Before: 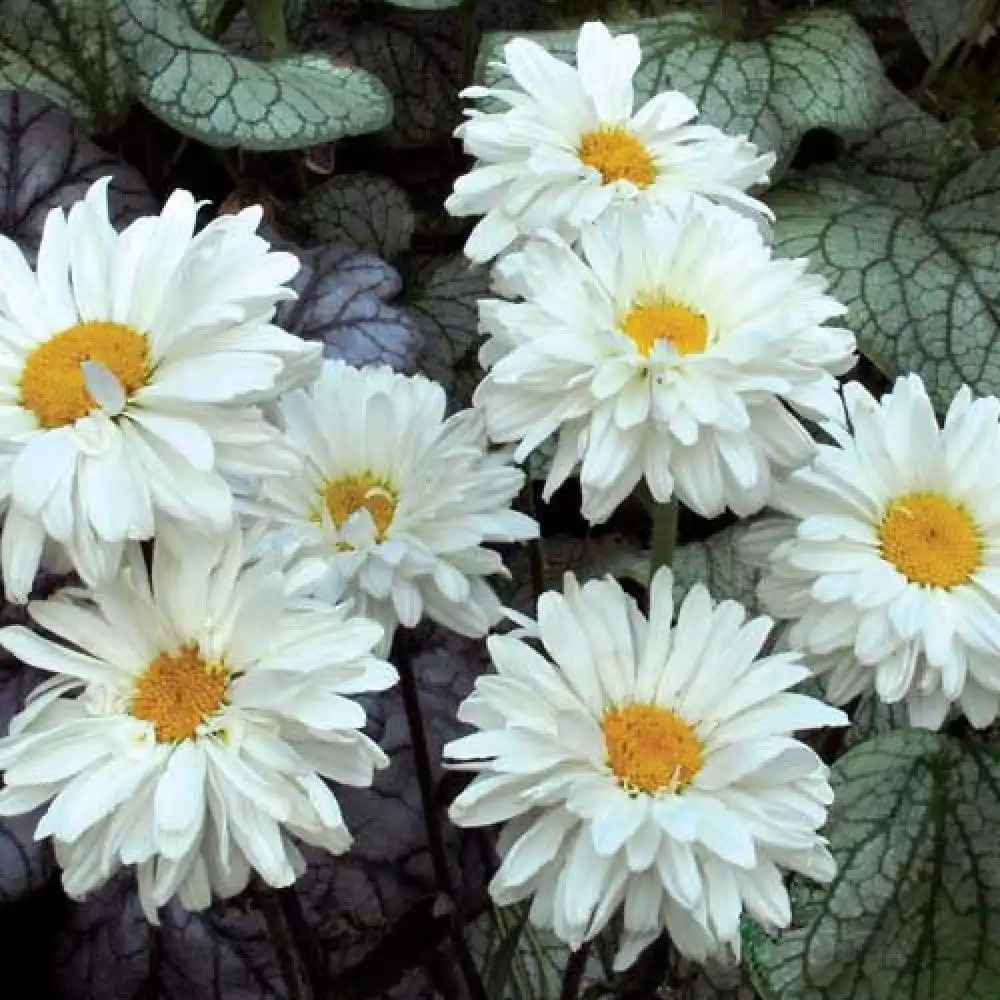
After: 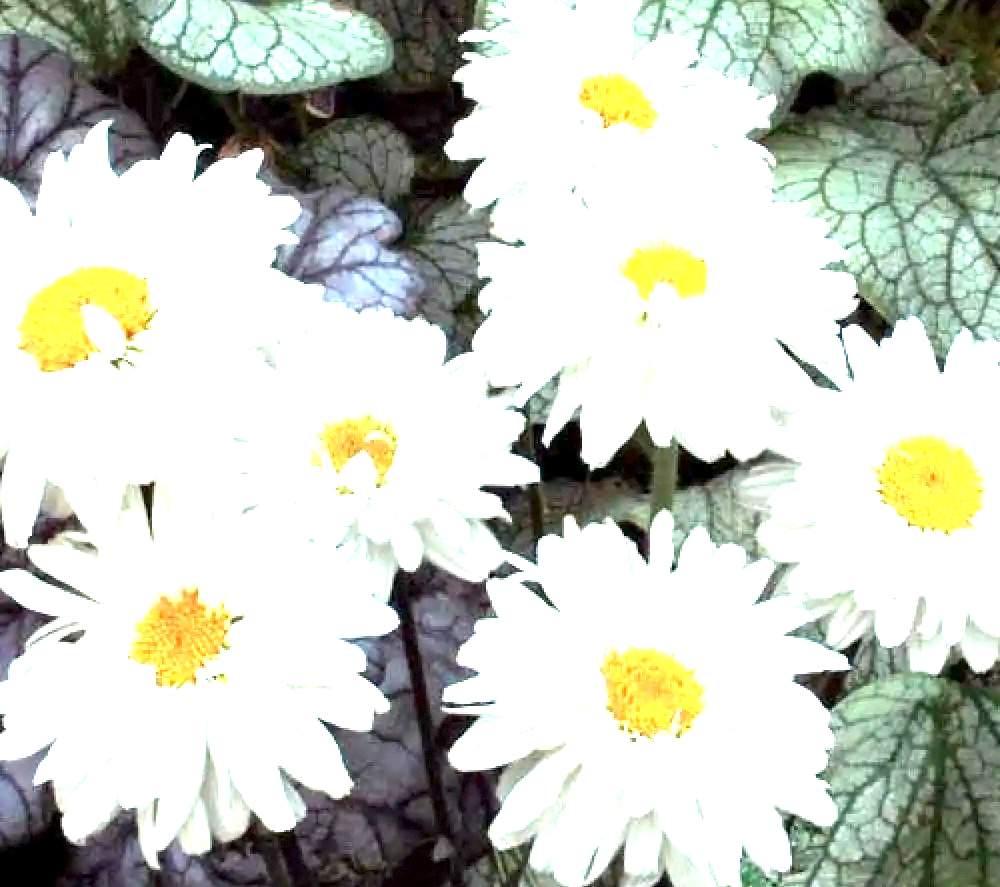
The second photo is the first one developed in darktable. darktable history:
crop and rotate: top 5.609%, bottom 5.609%
exposure: black level correction 0.001, exposure 1.822 EV, compensate exposure bias true, compensate highlight preservation false
